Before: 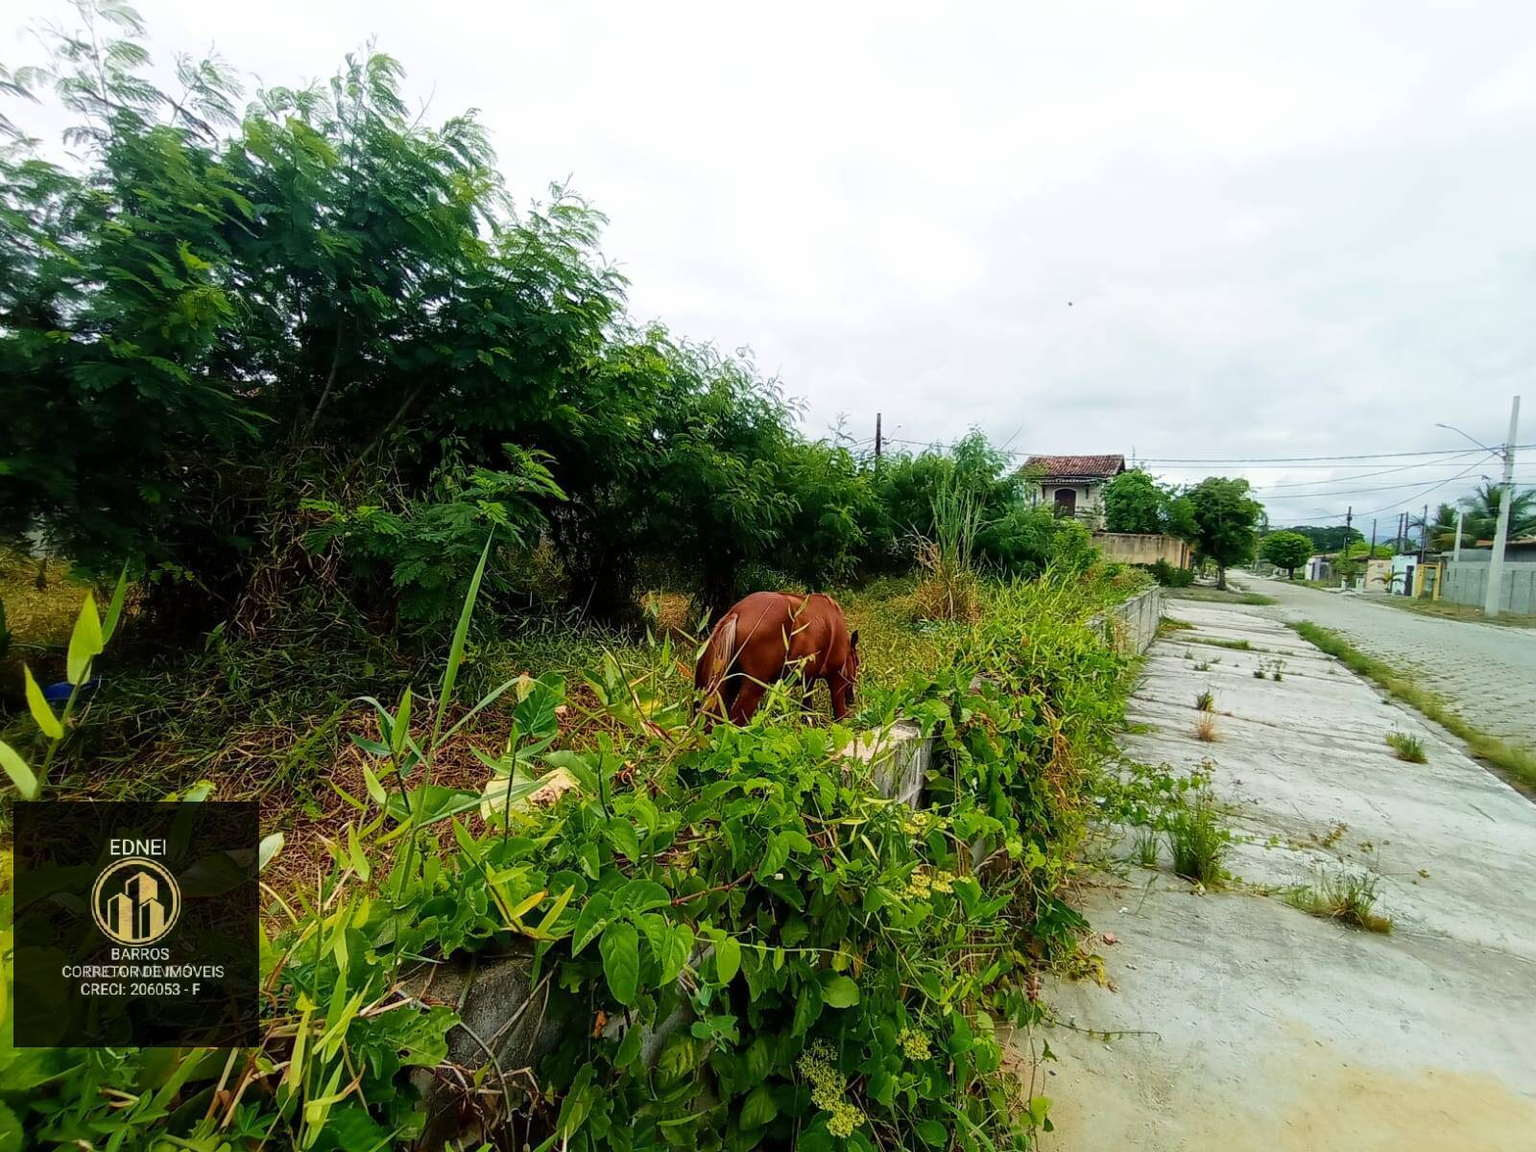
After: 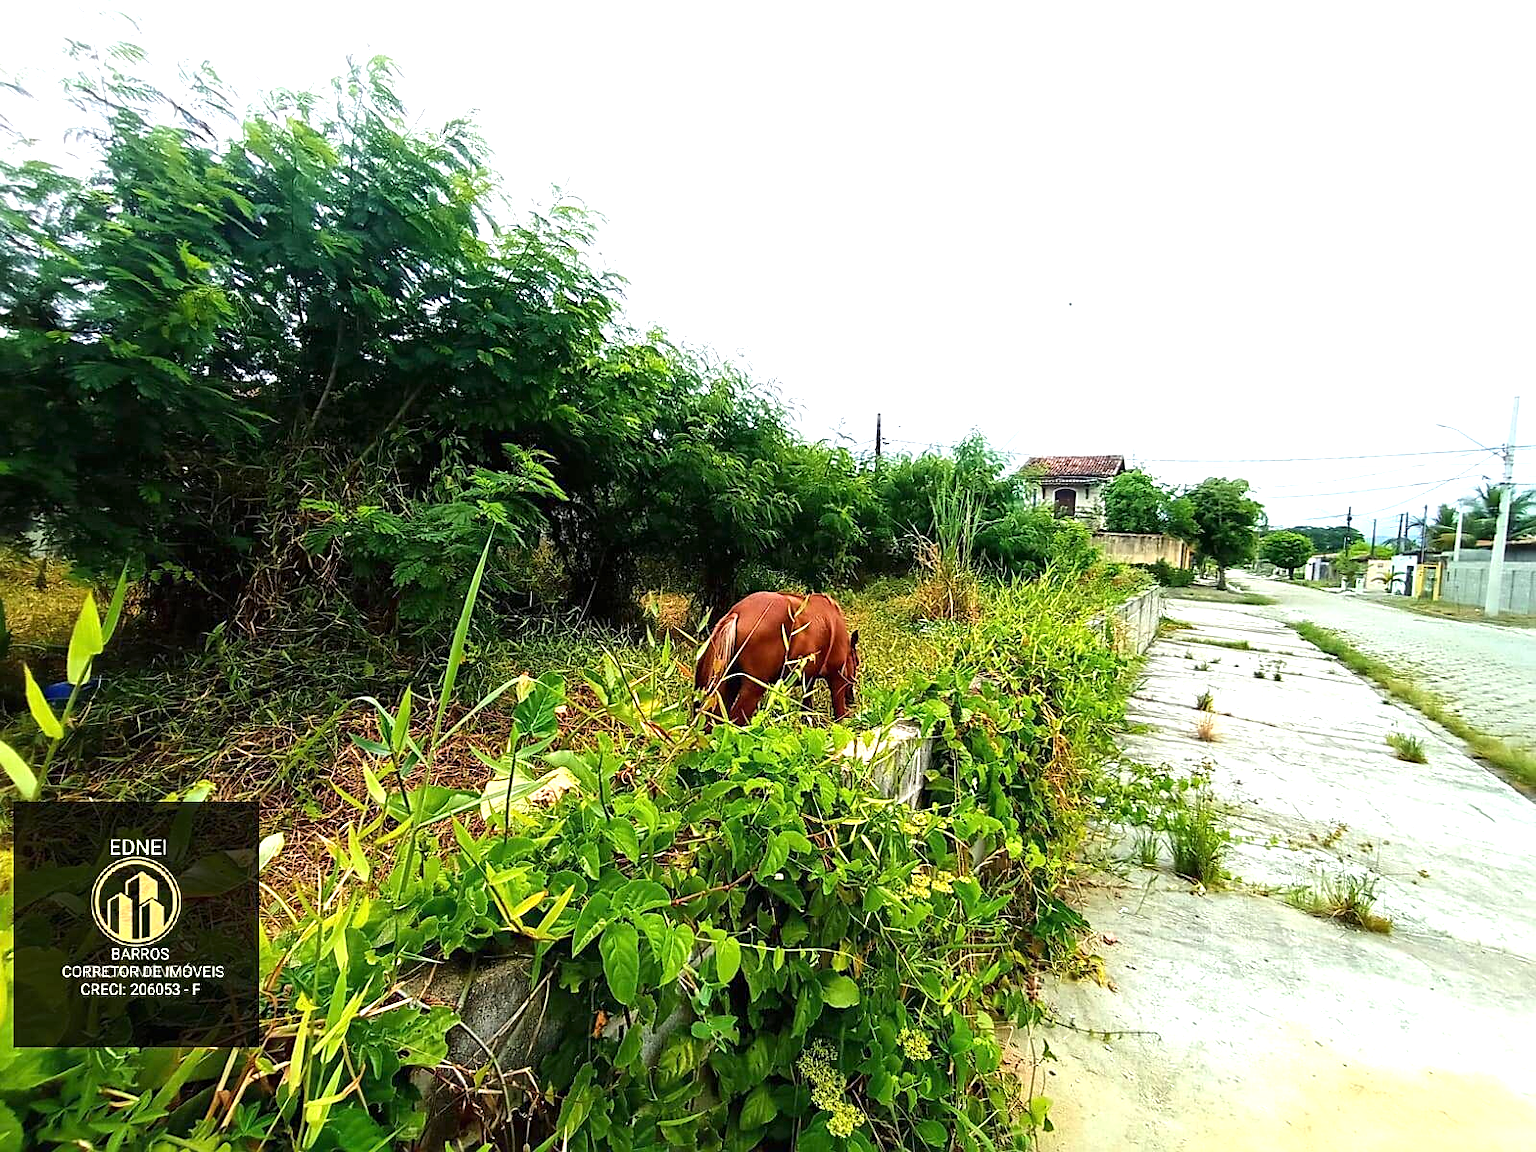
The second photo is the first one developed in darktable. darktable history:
sharpen: amount 0.49
exposure: black level correction 0, exposure 1.001 EV, compensate exposure bias true, compensate highlight preservation false
